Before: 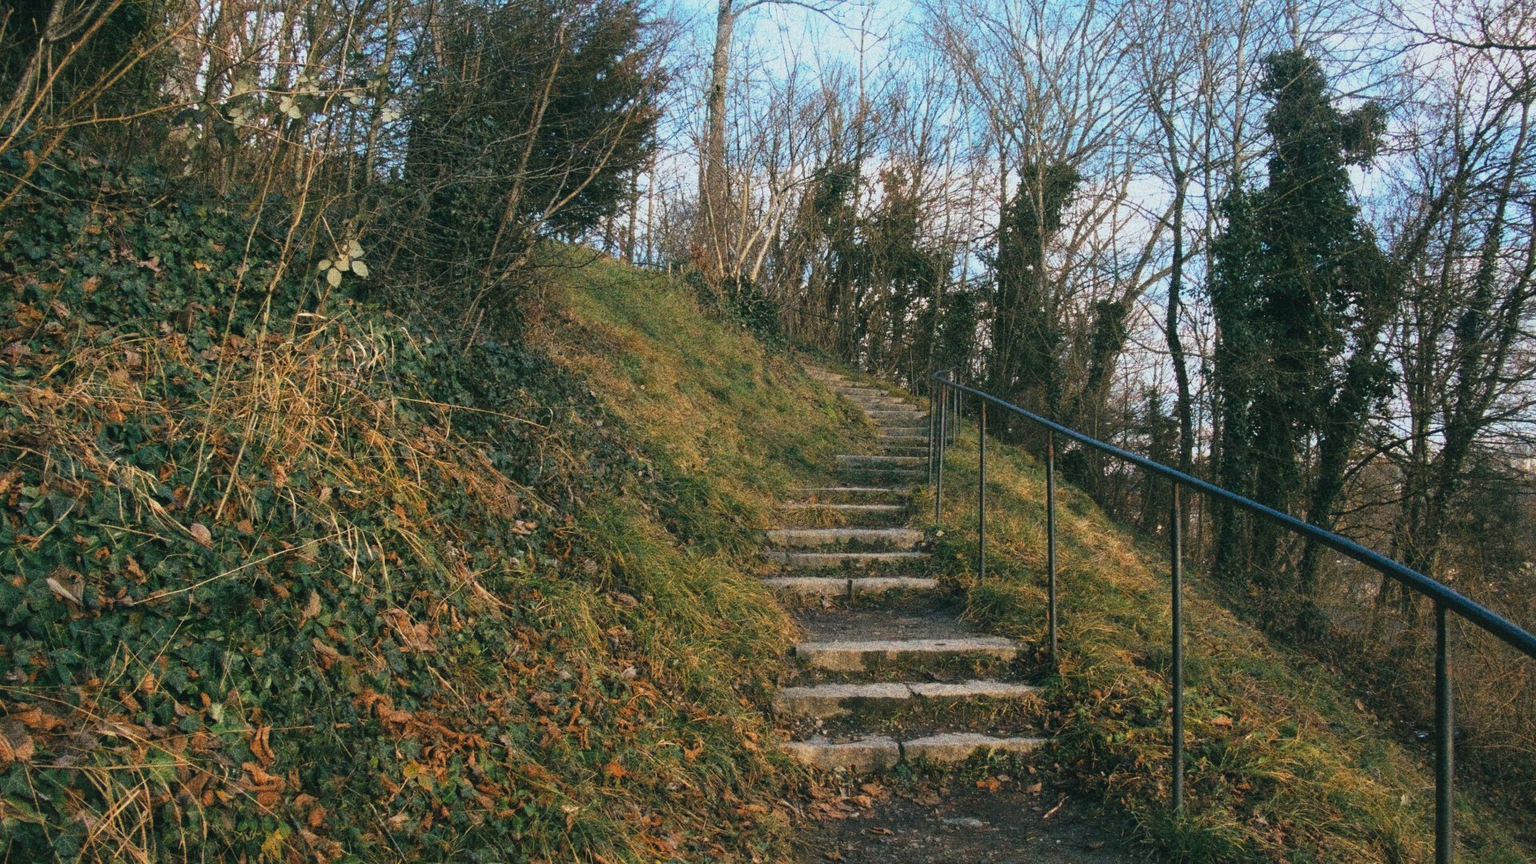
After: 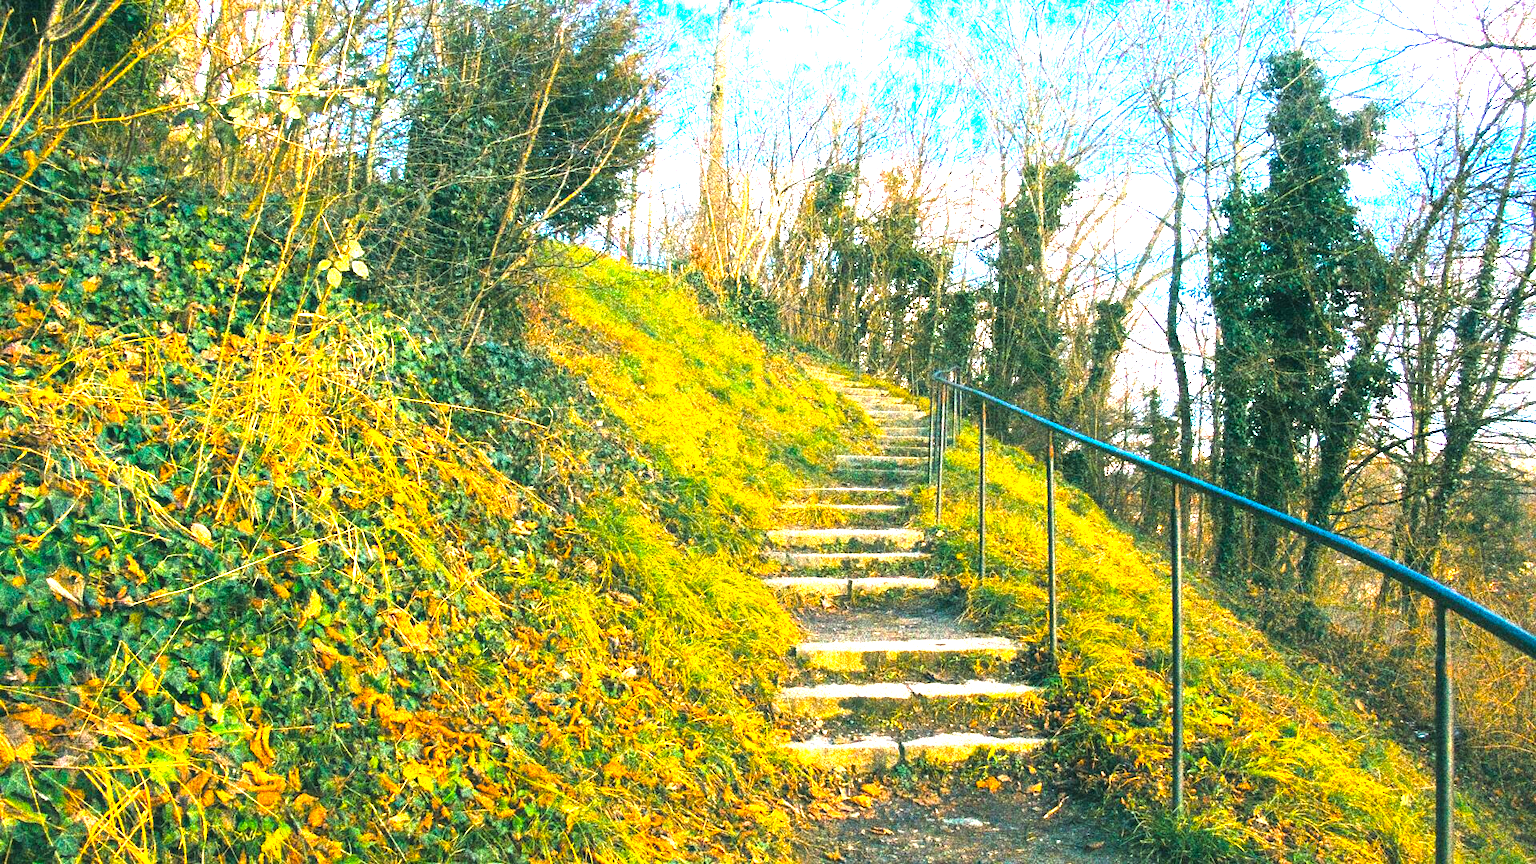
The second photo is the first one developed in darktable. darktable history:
color balance rgb: linear chroma grading › shadows -30.228%, linear chroma grading › global chroma 34.673%, perceptual saturation grading › global saturation 29.943%, global vibrance 26.406%, contrast 6.827%
tone equalizer: -8 EV -0.746 EV, -7 EV -0.676 EV, -6 EV -0.626 EV, -5 EV -0.414 EV, -3 EV 0.379 EV, -2 EV 0.6 EV, -1 EV 0.688 EV, +0 EV 0.727 EV
exposure: black level correction 0, exposure 1.581 EV
